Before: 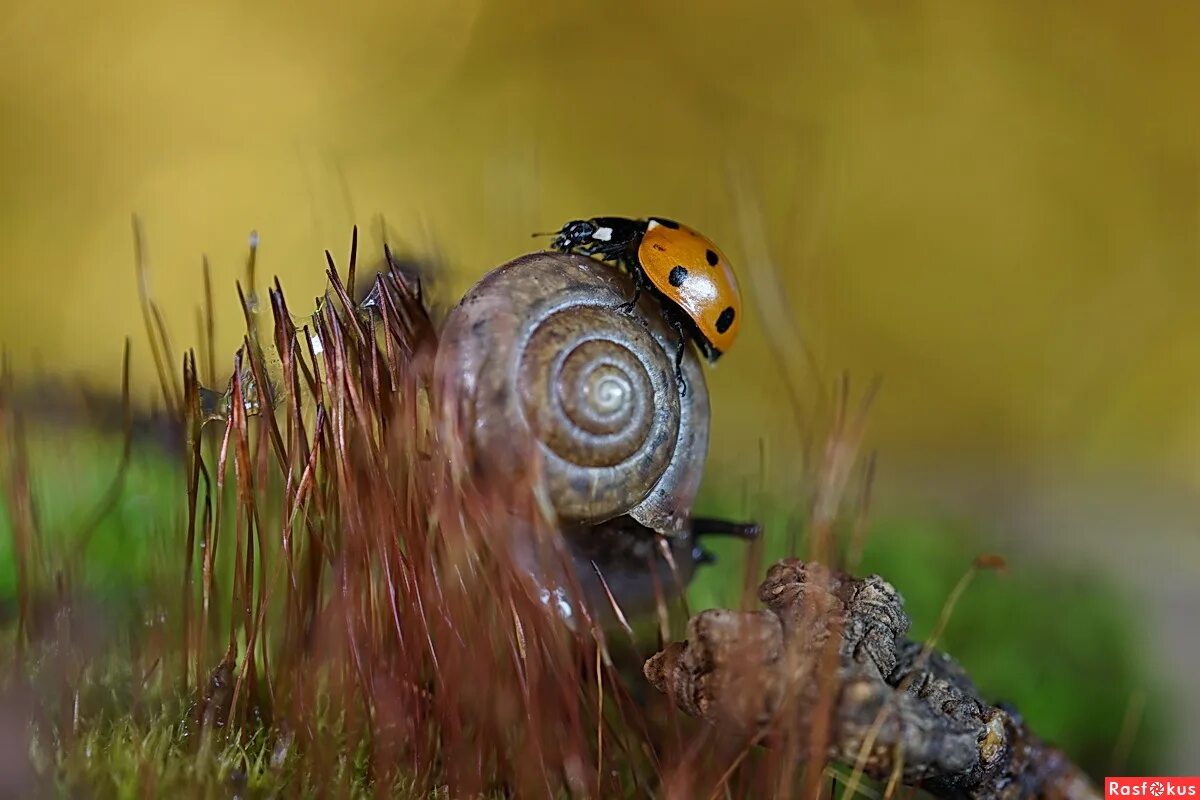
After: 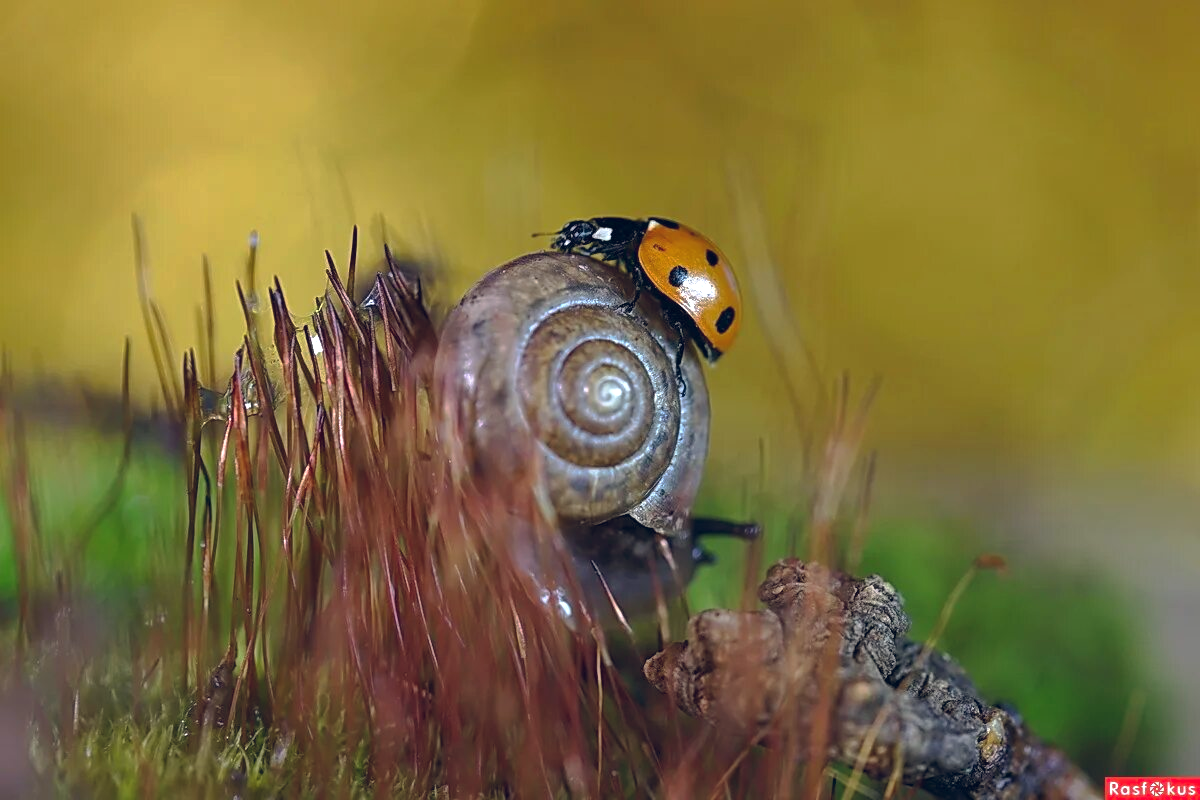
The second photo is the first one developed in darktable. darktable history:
color balance rgb: global offset › chroma 0.138%, global offset › hue 253.07°, perceptual saturation grading › global saturation 10.365%
exposure: black level correction -0.002, exposure 0.54 EV, compensate exposure bias true, compensate highlight preservation false
tone curve: curves: ch0 [(0, 0) (0.568, 0.517) (0.8, 0.717) (1, 1)], preserve colors none
shadows and highlights: shadows 25.48, highlights -23.38
